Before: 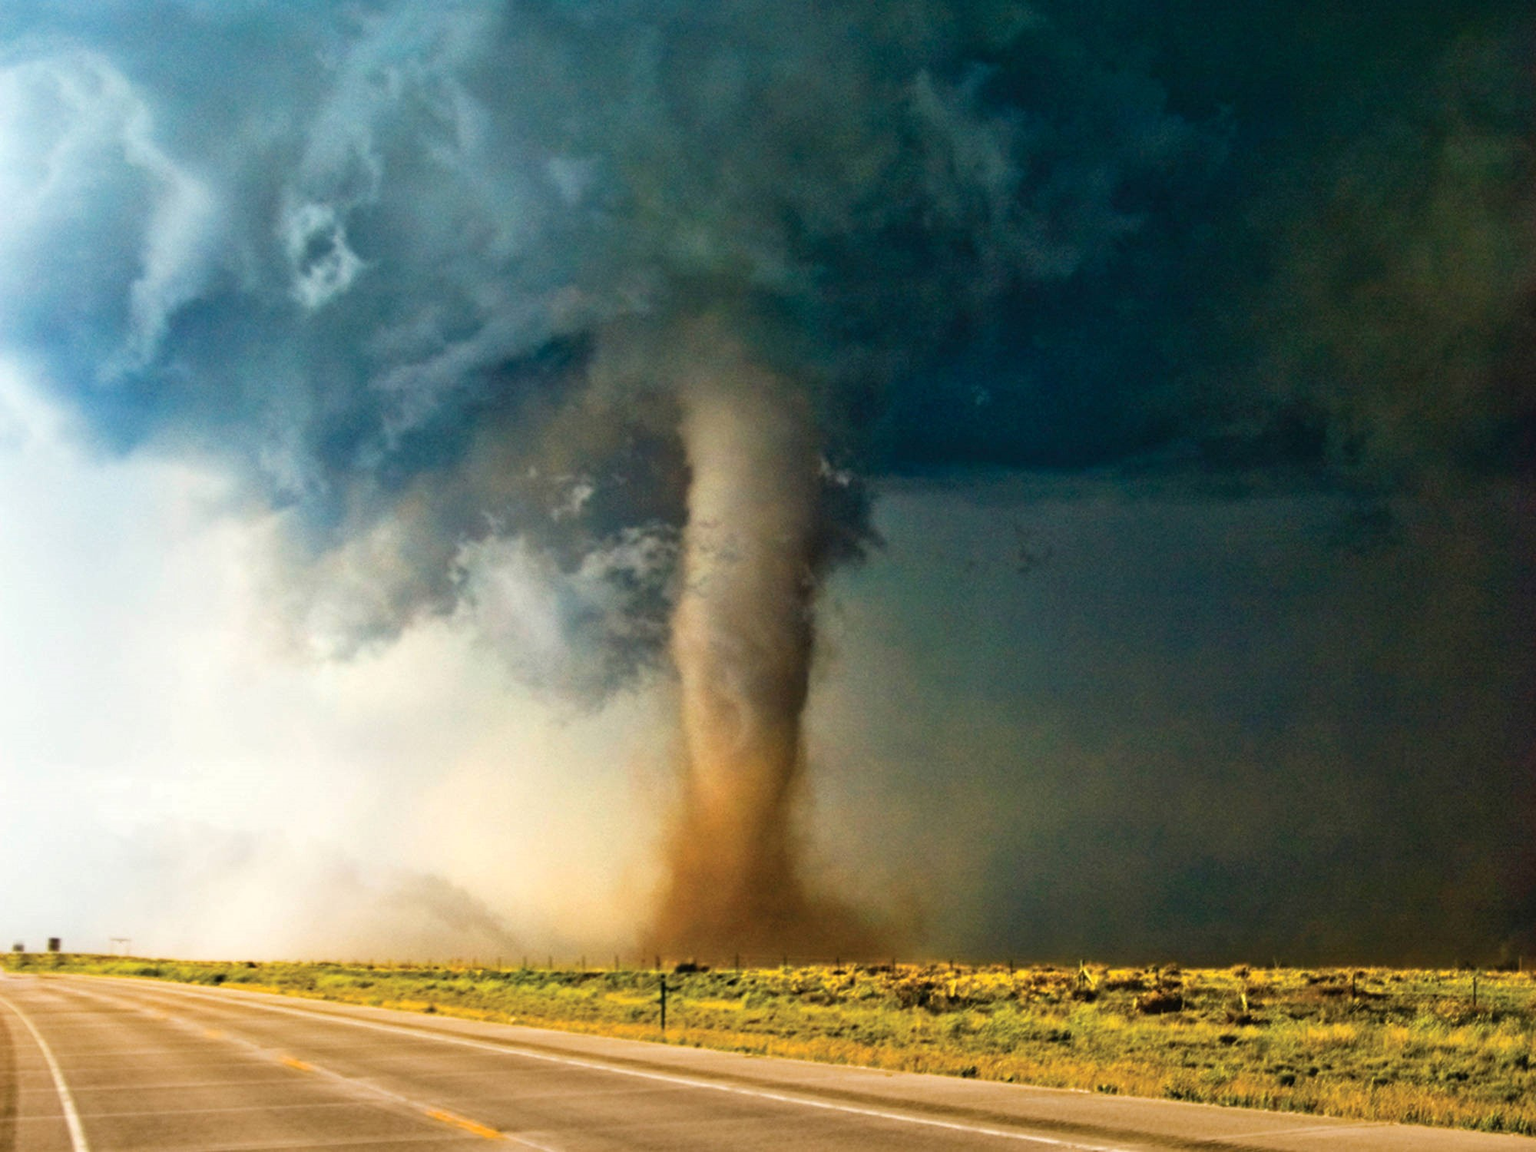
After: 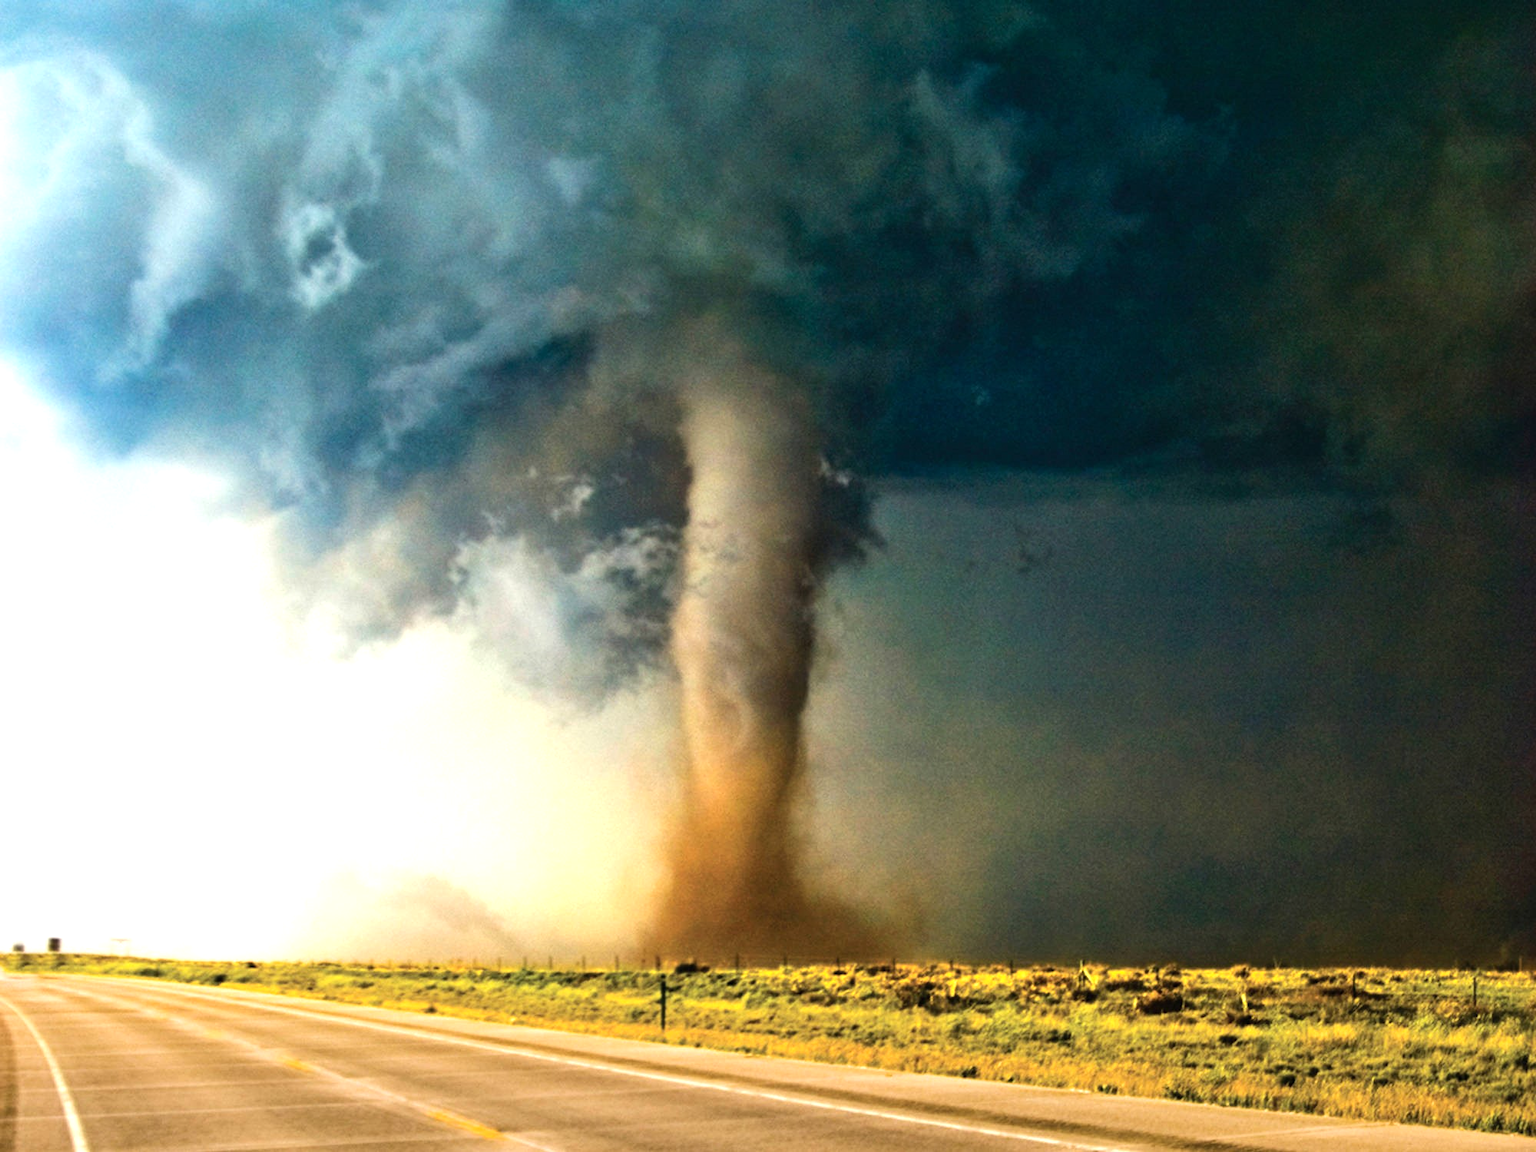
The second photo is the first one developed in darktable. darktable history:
tone equalizer: -8 EV -0.382 EV, -7 EV -0.411 EV, -6 EV -0.371 EV, -5 EV -0.21 EV, -3 EV 0.245 EV, -2 EV 0.347 EV, -1 EV 0.364 EV, +0 EV 0.396 EV, edges refinement/feathering 500, mask exposure compensation -1.57 EV, preserve details no
exposure: exposure 0.202 EV, compensate highlight preservation false
